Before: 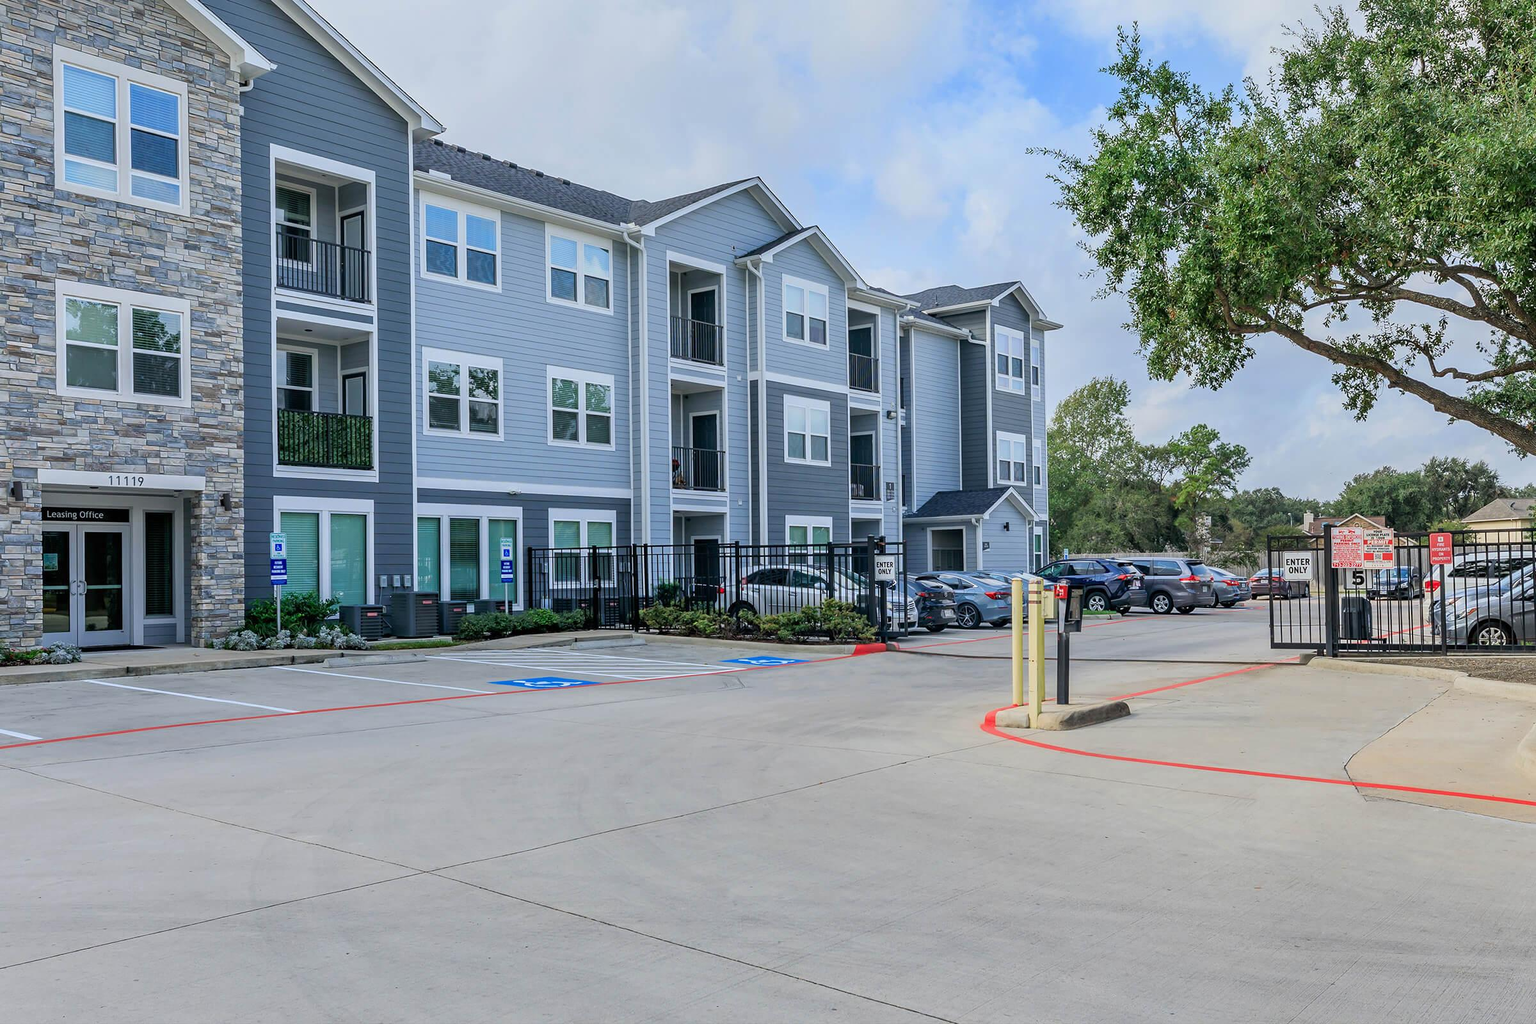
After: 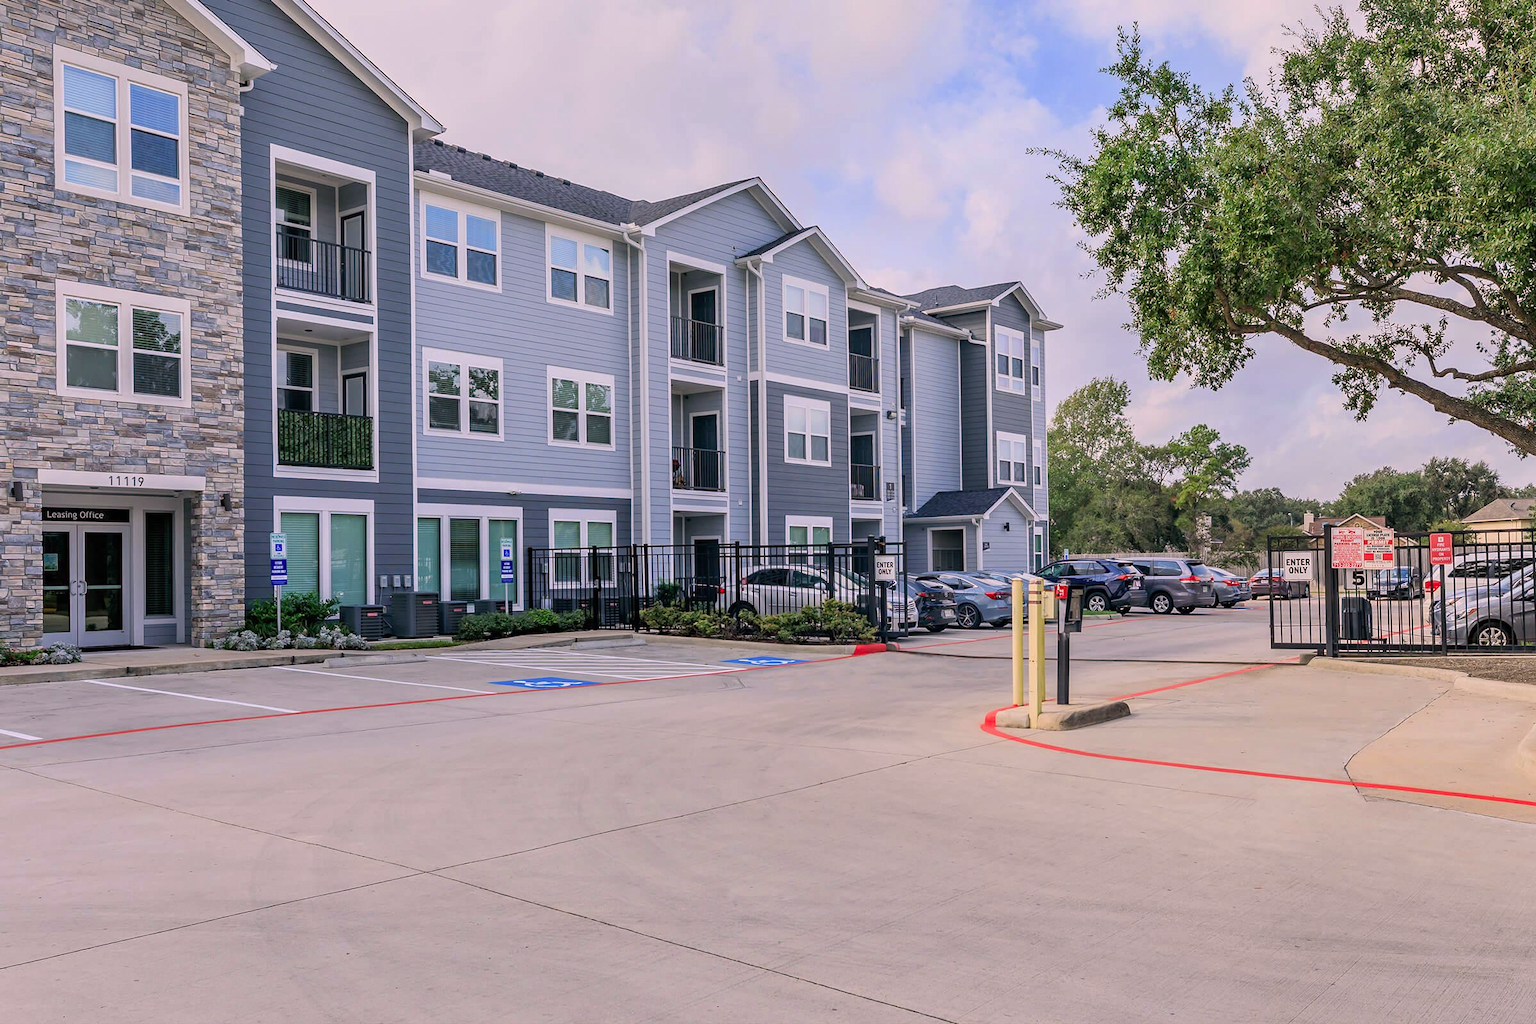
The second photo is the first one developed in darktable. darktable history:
color correction: highlights a* 12.12, highlights b* 5.57
